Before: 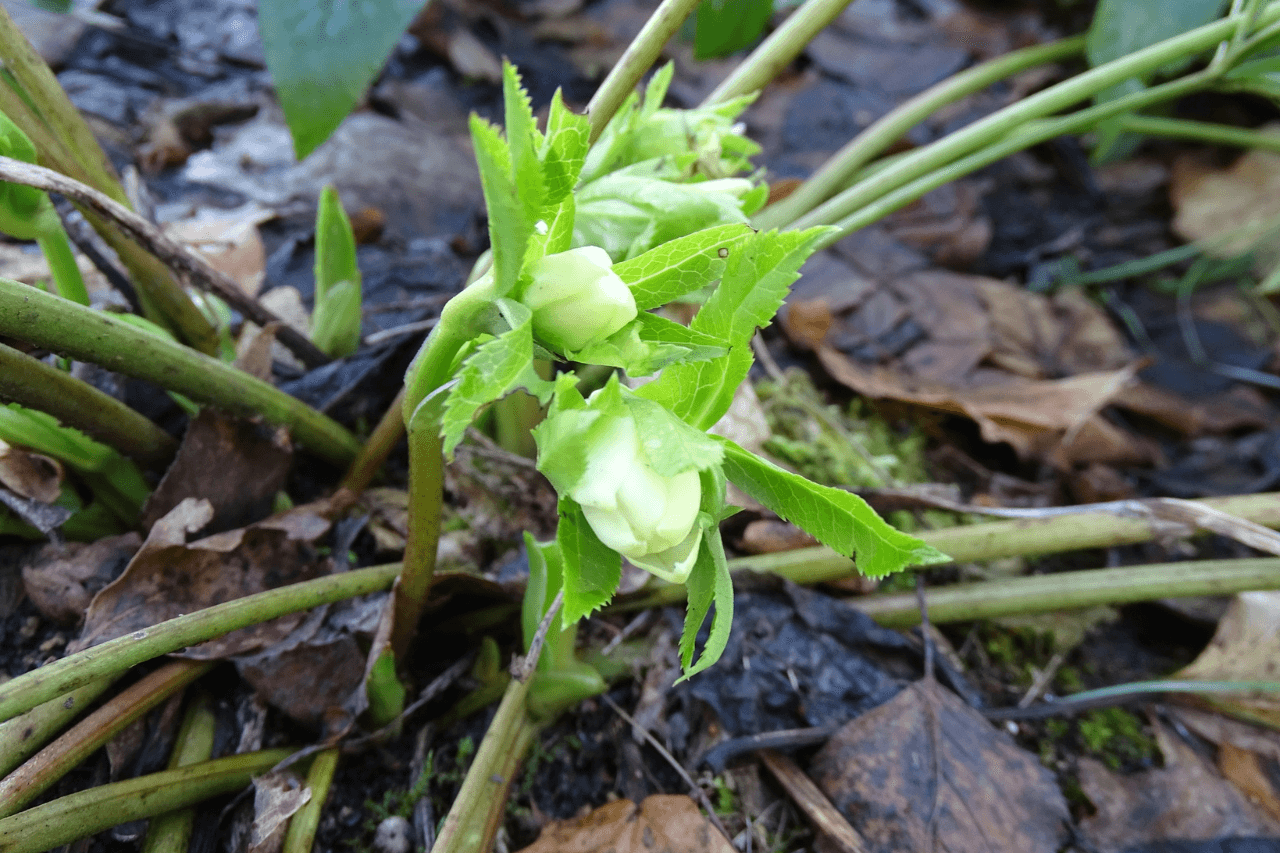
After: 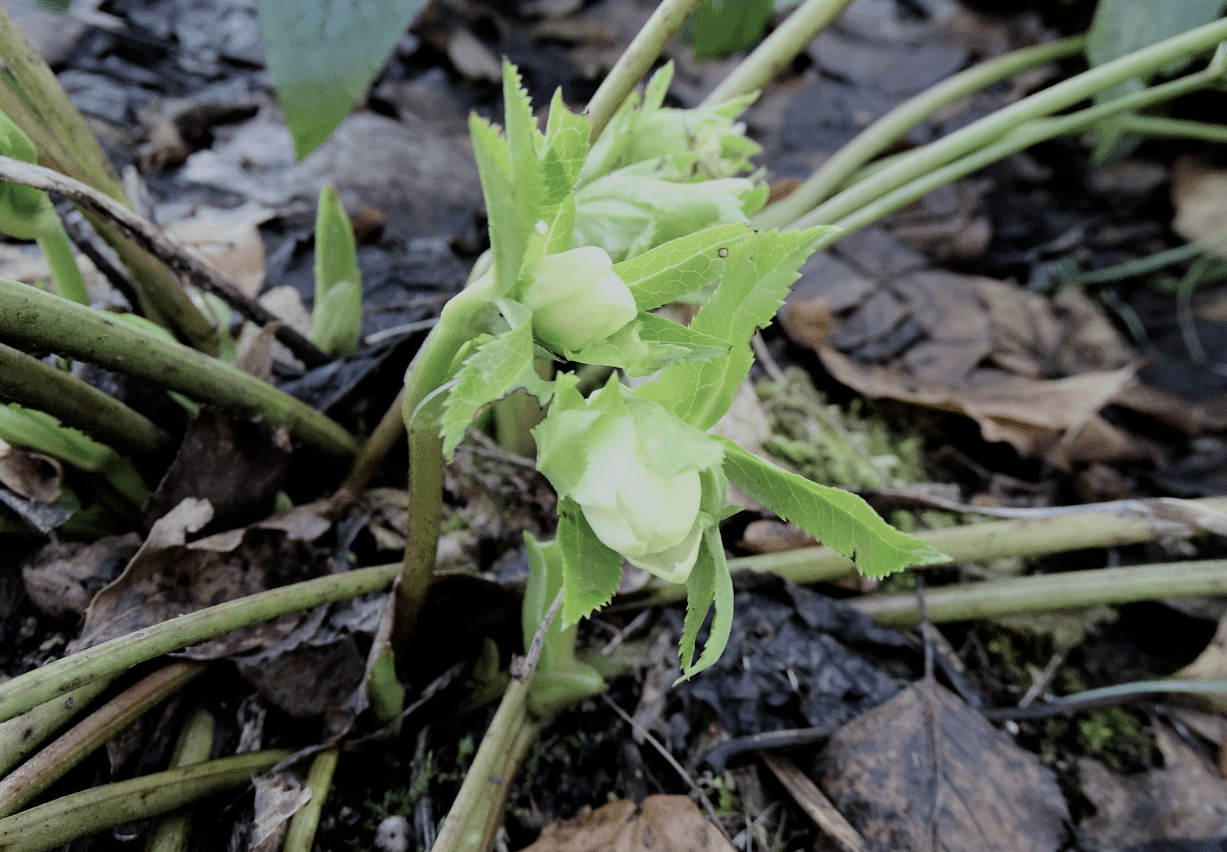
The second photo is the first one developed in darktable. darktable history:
crop: right 4.126%, bottom 0.031%
contrast brightness saturation: contrast 0.1, saturation -0.36
filmic rgb: black relative exposure -6.15 EV, white relative exposure 6.96 EV, hardness 2.23, color science v6 (2022)
